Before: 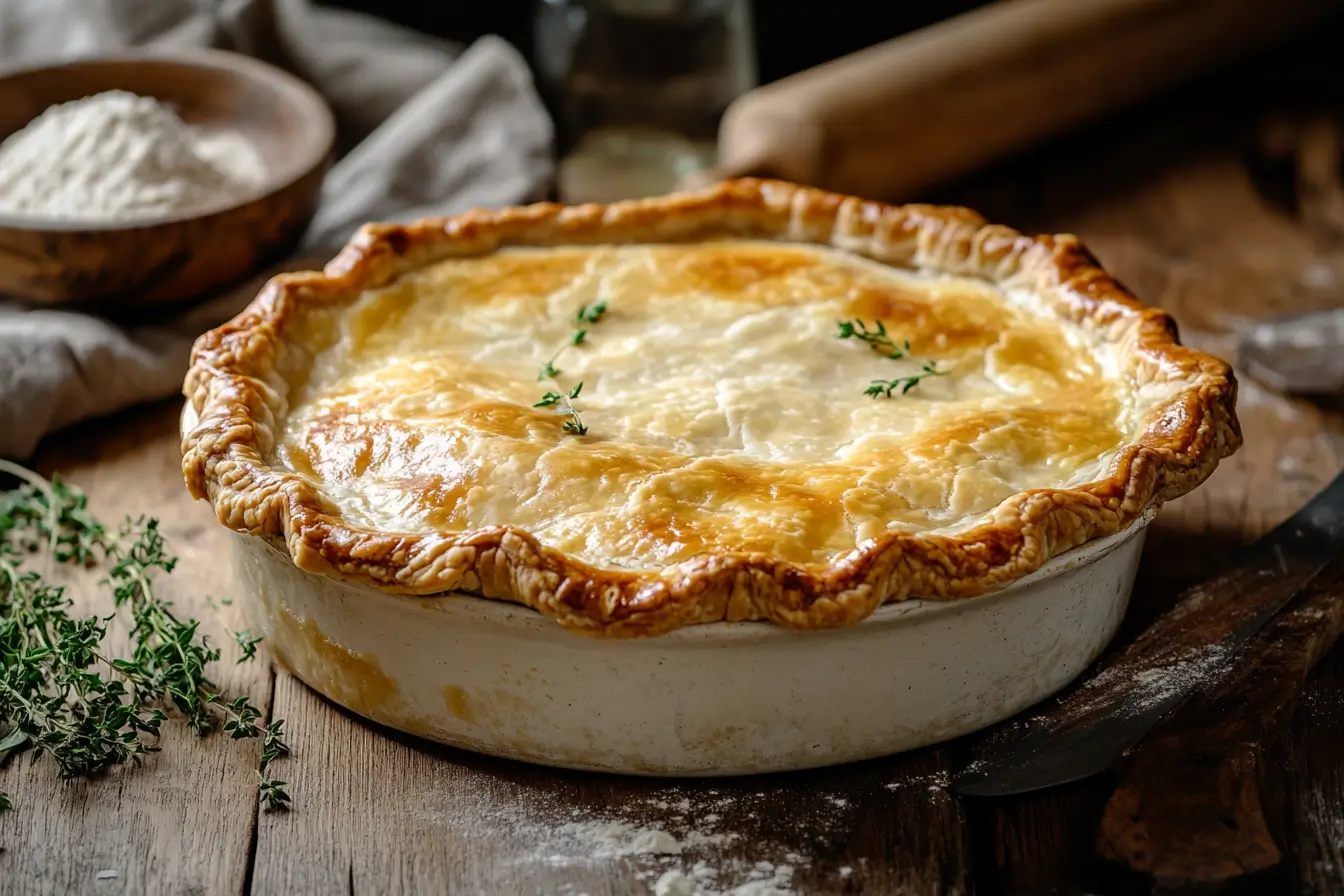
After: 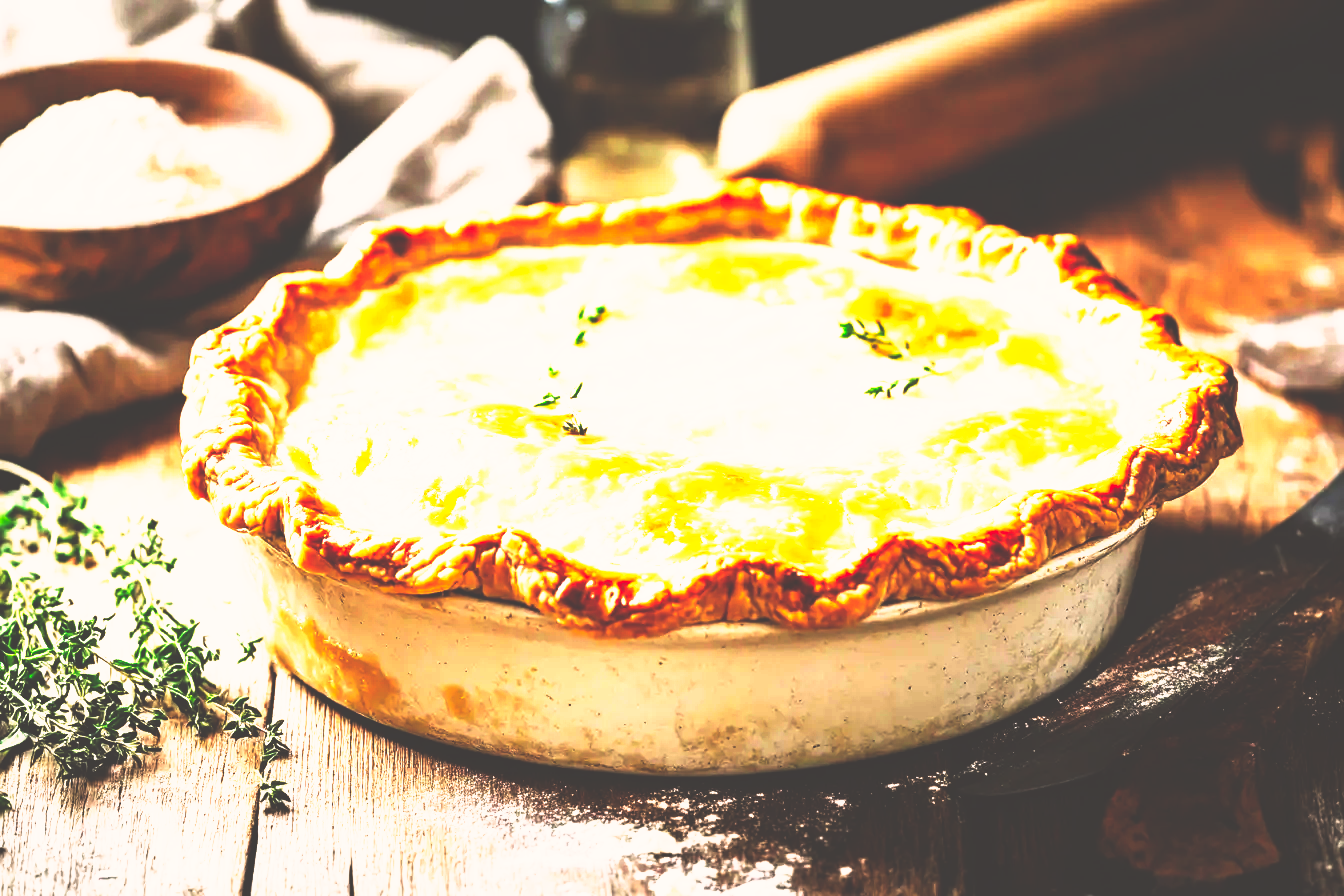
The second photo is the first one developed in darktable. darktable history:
exposure: exposure 1.2 EV, compensate highlight preservation false
color correction: highlights a* 5.84, highlights b* 4.76
tone curve: curves: ch0 [(0, 0) (0.003, 0.116) (0.011, 0.116) (0.025, 0.113) (0.044, 0.114) (0.069, 0.118) (0.1, 0.137) (0.136, 0.171) (0.177, 0.213) (0.224, 0.259) (0.277, 0.316) (0.335, 0.381) (0.399, 0.458) (0.468, 0.548) (0.543, 0.654) (0.623, 0.775) (0.709, 0.895) (0.801, 0.972) (0.898, 0.991) (1, 1)], preserve colors none
base curve: curves: ch0 [(0, 0.036) (0.007, 0.037) (0.604, 0.887) (1, 1)], preserve colors none
